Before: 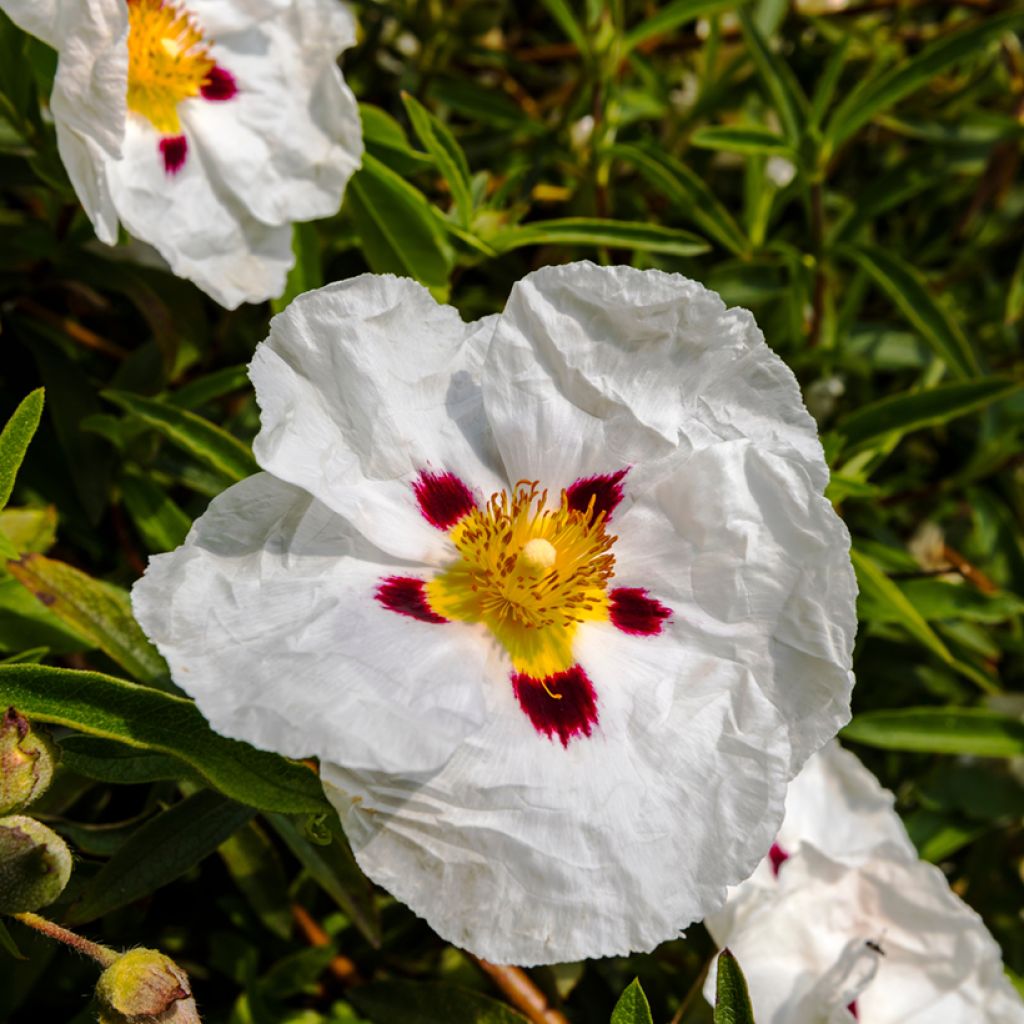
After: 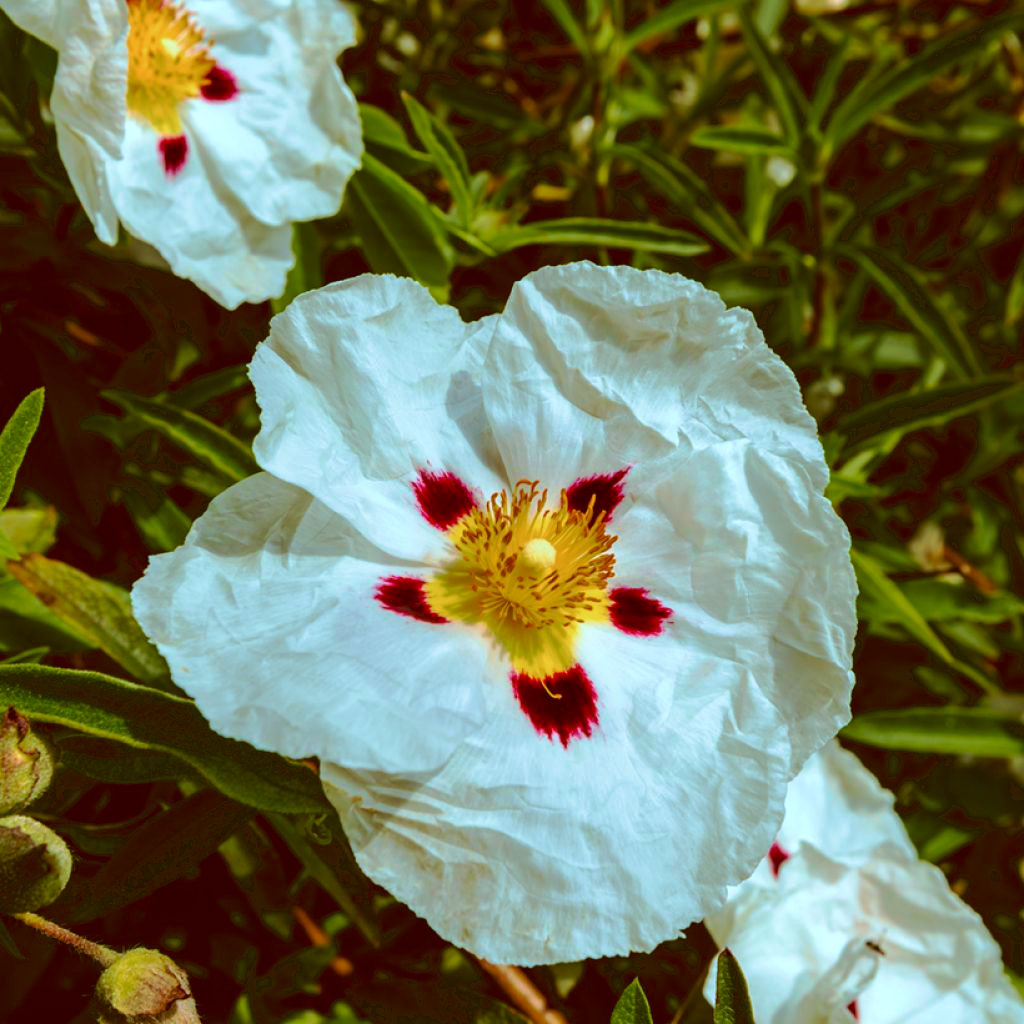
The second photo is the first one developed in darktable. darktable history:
velvia: strength 56%
color correction: highlights a* -14.62, highlights b* -16.22, shadows a* 10.12, shadows b* 29.4
